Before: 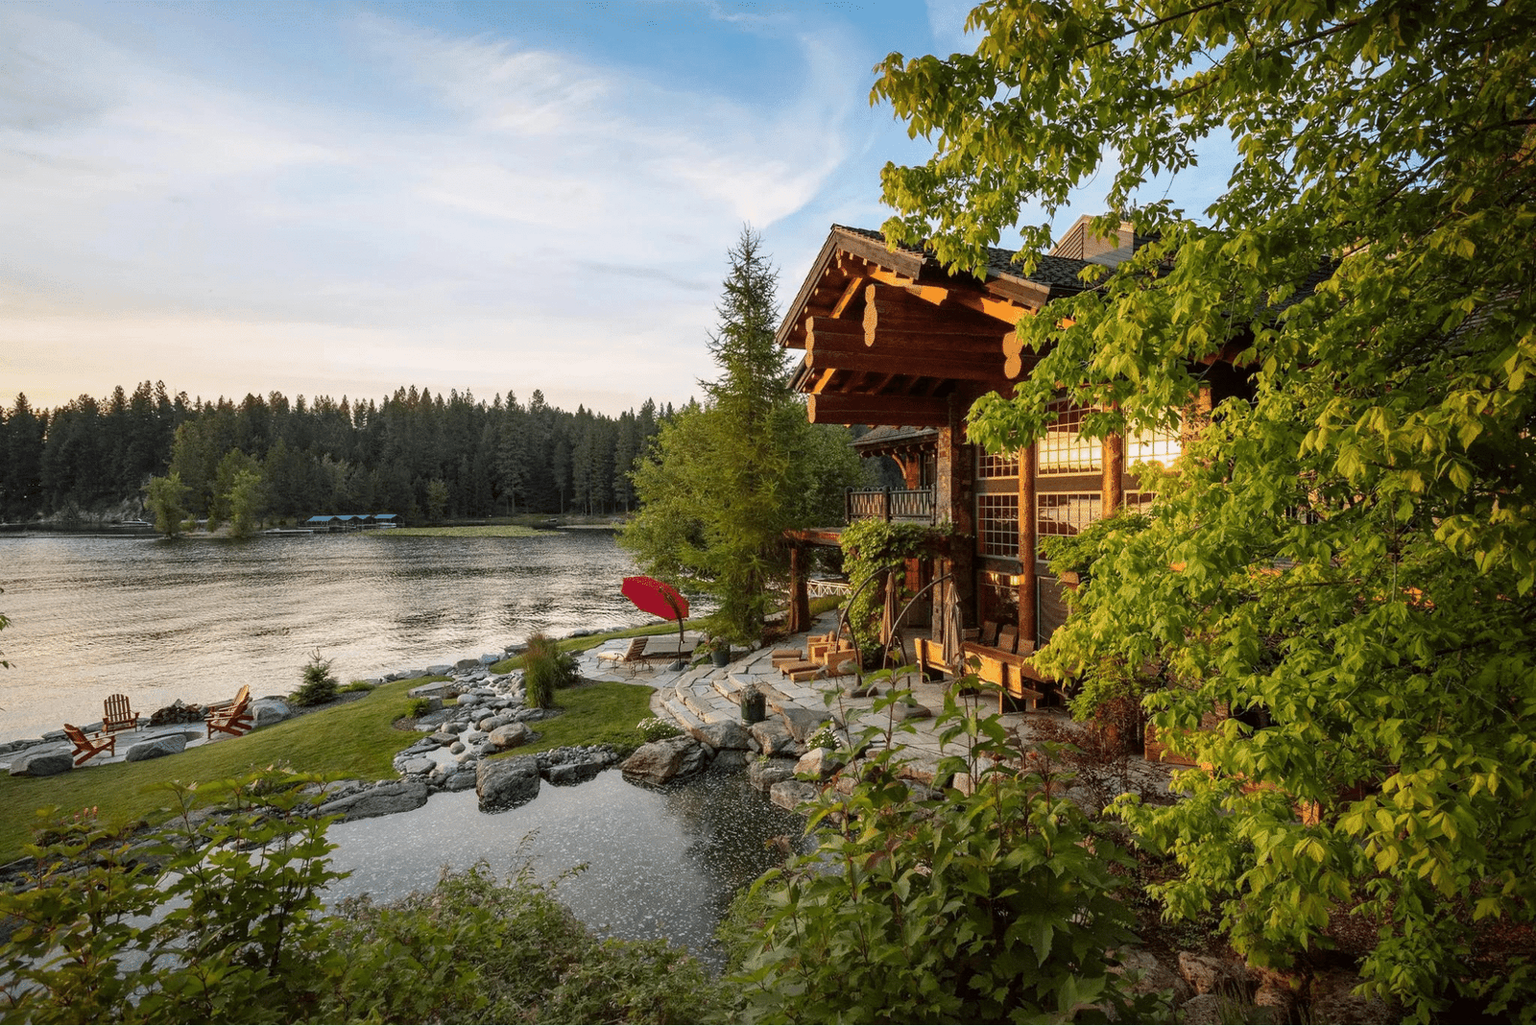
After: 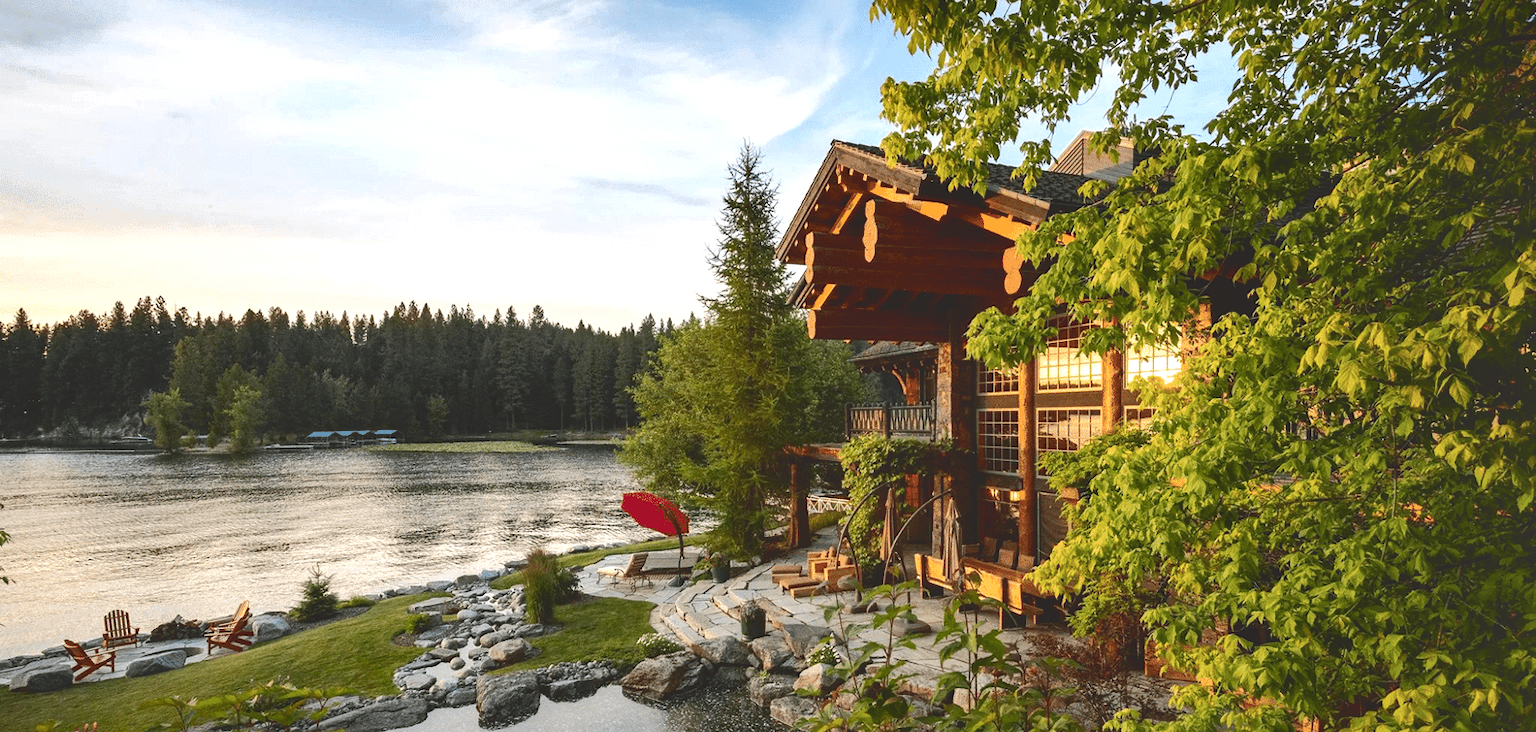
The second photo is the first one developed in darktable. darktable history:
crop and rotate: top 8.253%, bottom 20.333%
tone curve: curves: ch0 [(0, 0) (0.003, 0.156) (0.011, 0.156) (0.025, 0.157) (0.044, 0.164) (0.069, 0.172) (0.1, 0.181) (0.136, 0.191) (0.177, 0.214) (0.224, 0.245) (0.277, 0.285) (0.335, 0.333) (0.399, 0.387) (0.468, 0.471) (0.543, 0.556) (0.623, 0.648) (0.709, 0.734) (0.801, 0.809) (0.898, 0.891) (1, 1)], color space Lab, independent channels, preserve colors none
shadows and highlights: shadows 48.24, highlights -42.32, soften with gaussian
tone equalizer: -8 EV -0.408 EV, -7 EV -0.369 EV, -6 EV -0.307 EV, -5 EV -0.204 EV, -3 EV 0.212 EV, -2 EV 0.319 EV, -1 EV 0.382 EV, +0 EV 0.42 EV
